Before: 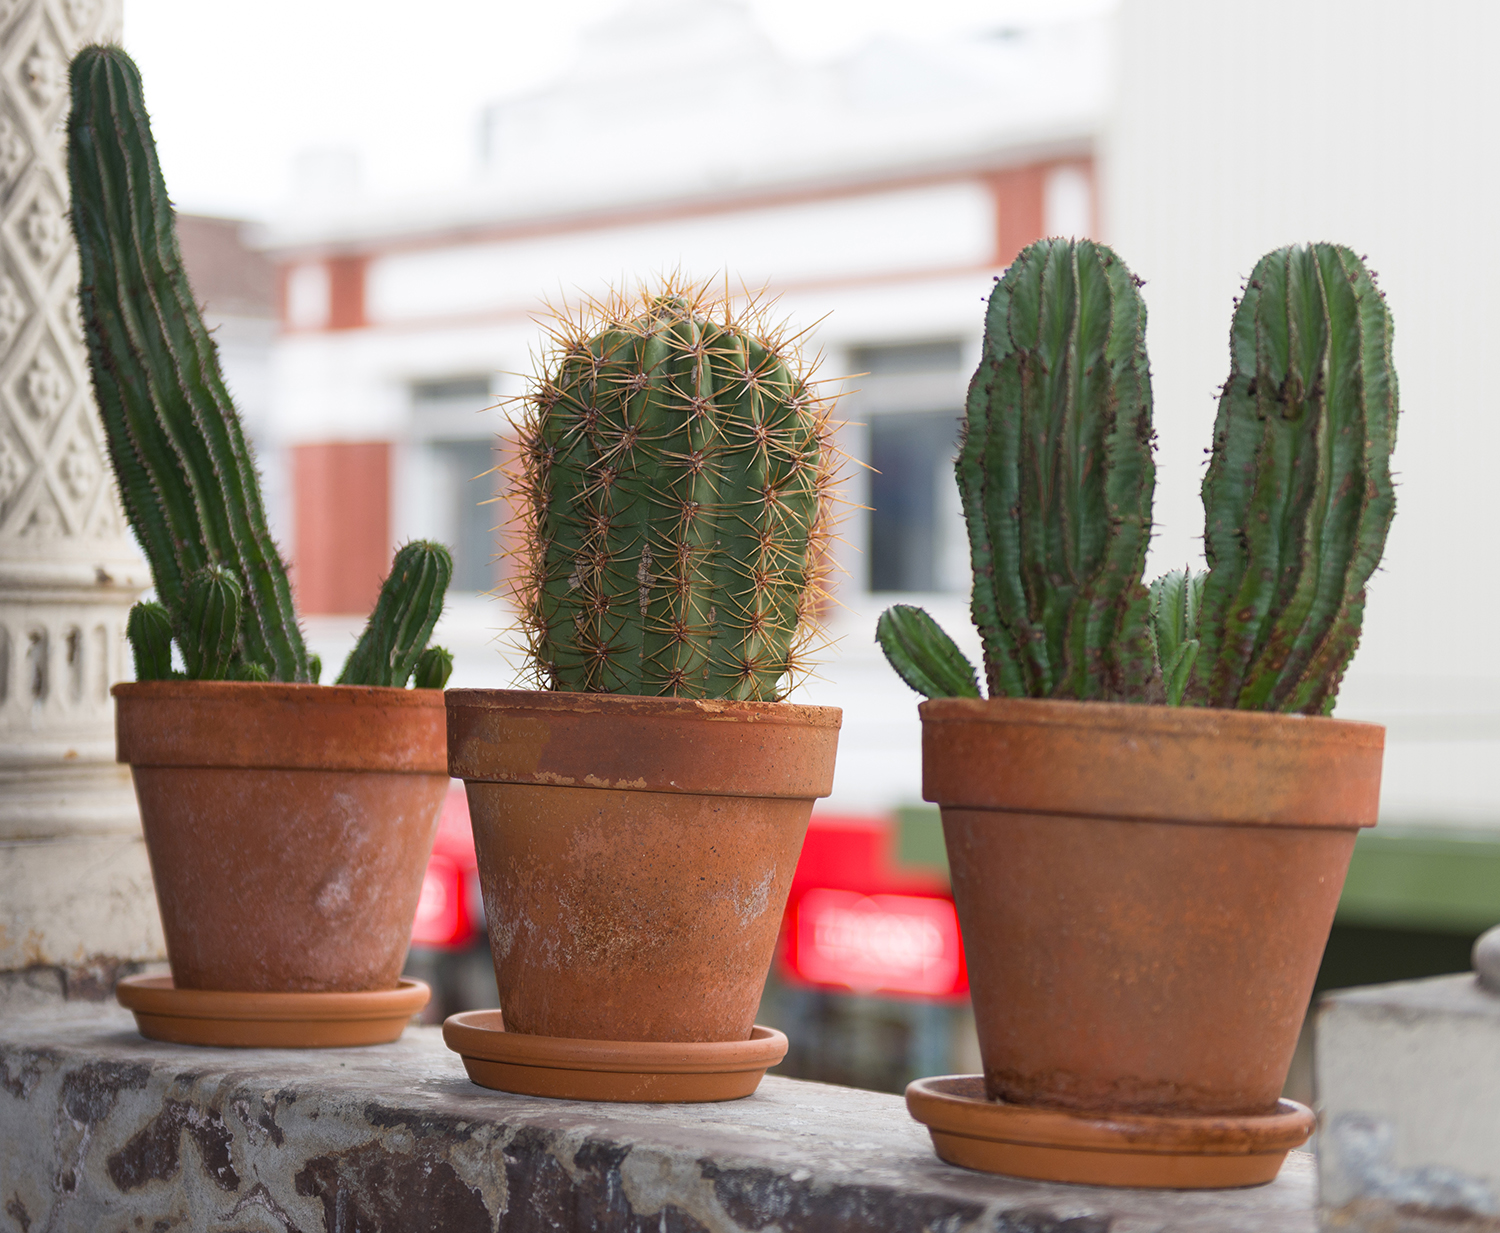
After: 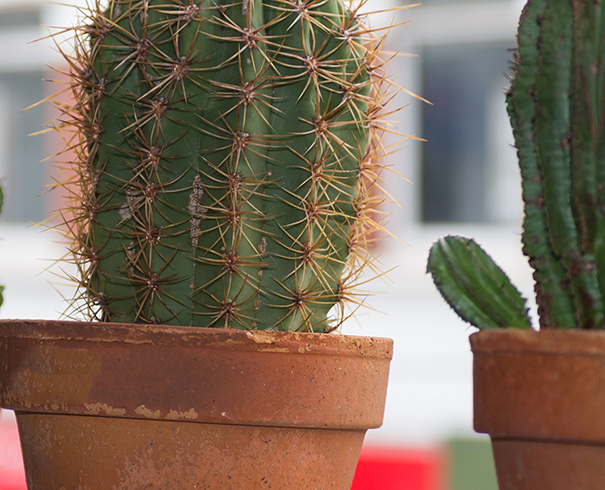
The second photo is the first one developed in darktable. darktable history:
crop: left 29.94%, top 29.965%, right 29.687%, bottom 30.219%
